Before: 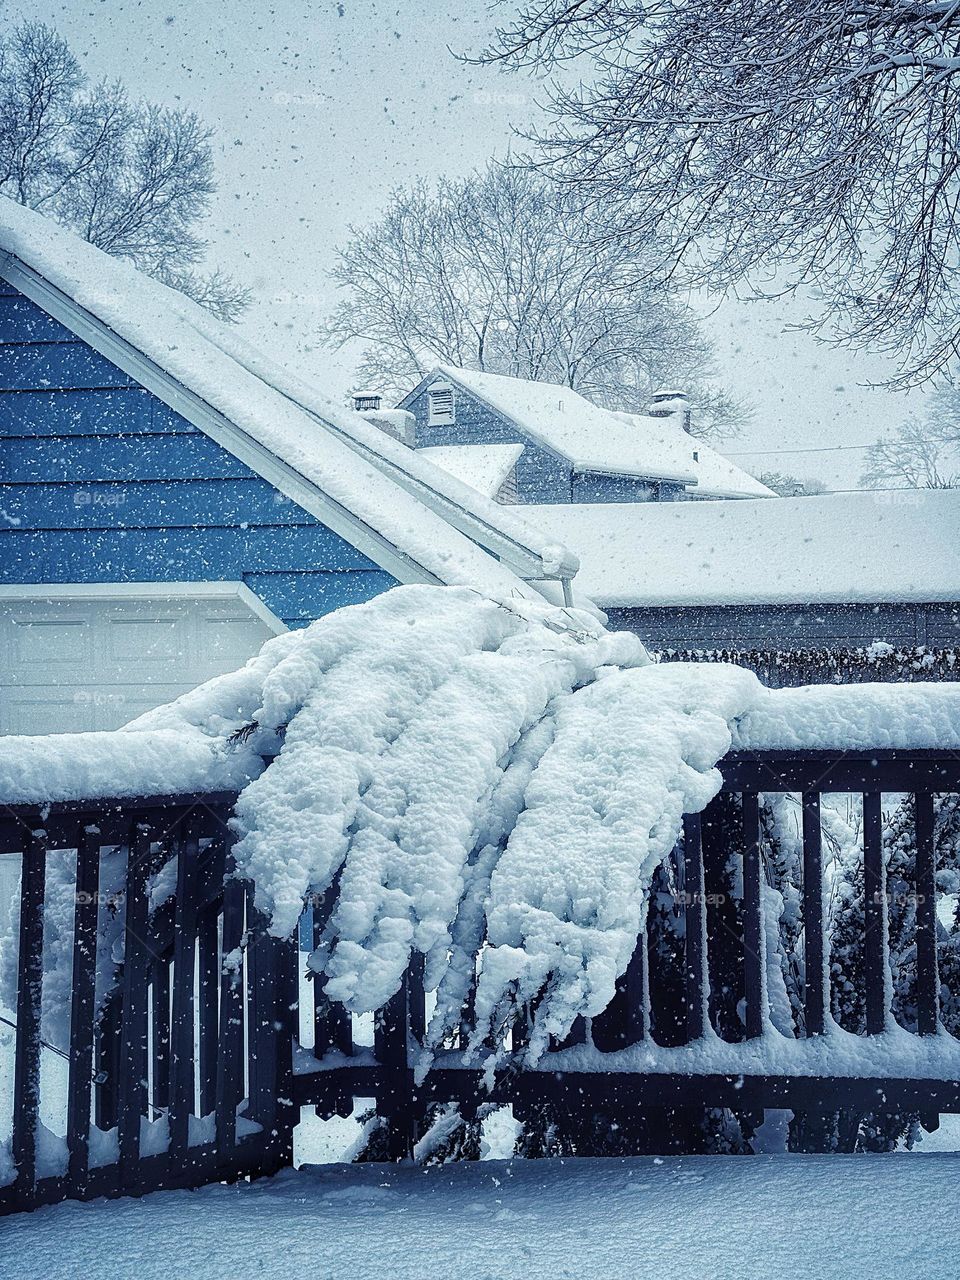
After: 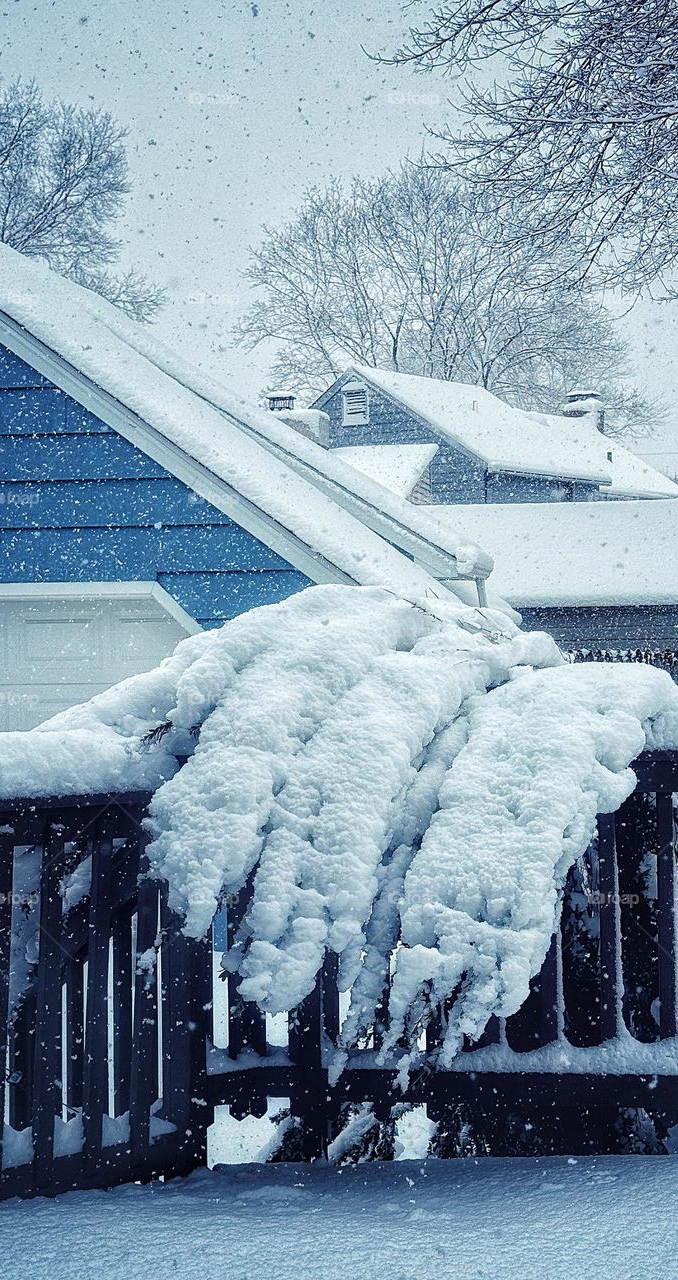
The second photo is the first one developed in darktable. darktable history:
crop and rotate: left 9.019%, right 20.259%
